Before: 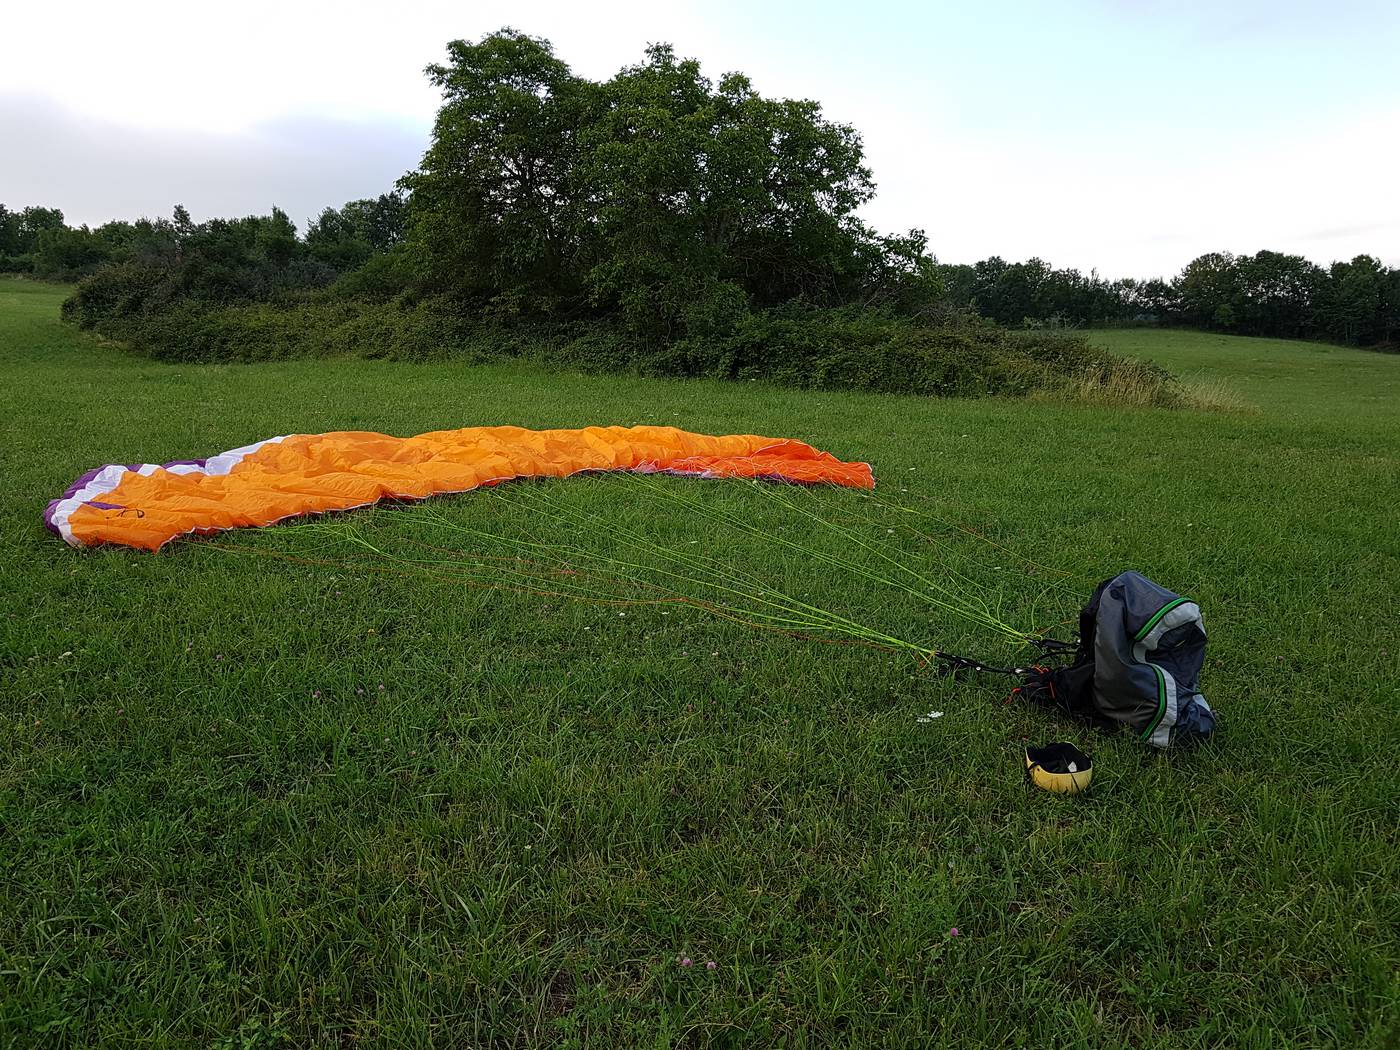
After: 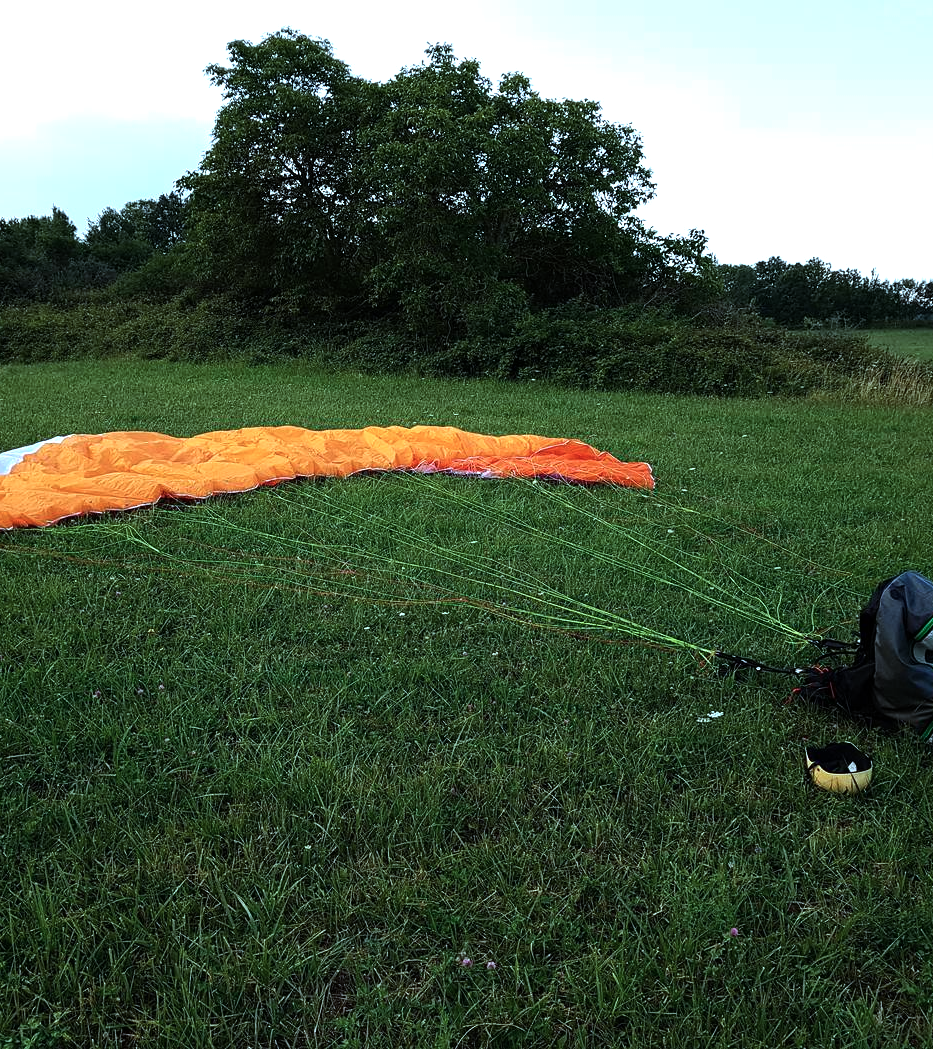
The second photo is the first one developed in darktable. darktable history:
crop and rotate: left 15.754%, right 17.579%
tone equalizer: -8 EV -0.75 EV, -7 EV -0.7 EV, -6 EV -0.6 EV, -5 EV -0.4 EV, -3 EV 0.4 EV, -2 EV 0.6 EV, -1 EV 0.7 EV, +0 EV 0.75 EV, edges refinement/feathering 500, mask exposure compensation -1.57 EV, preserve details no
color correction: highlights a* -9.73, highlights b* -21.22
